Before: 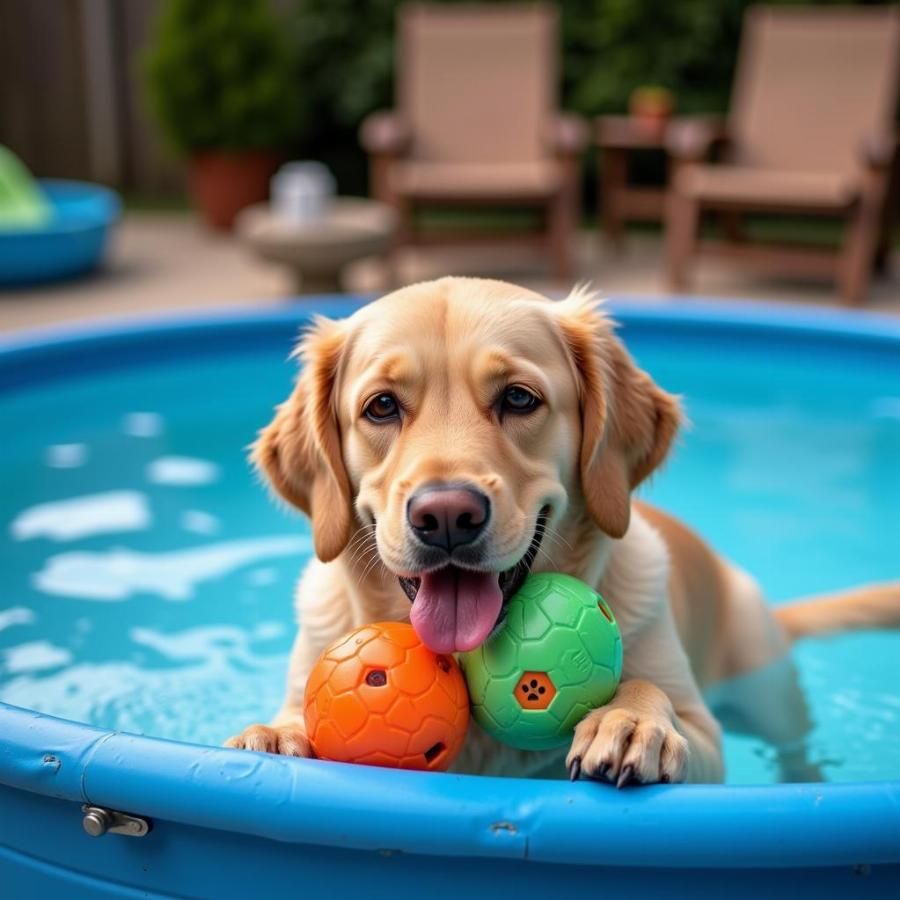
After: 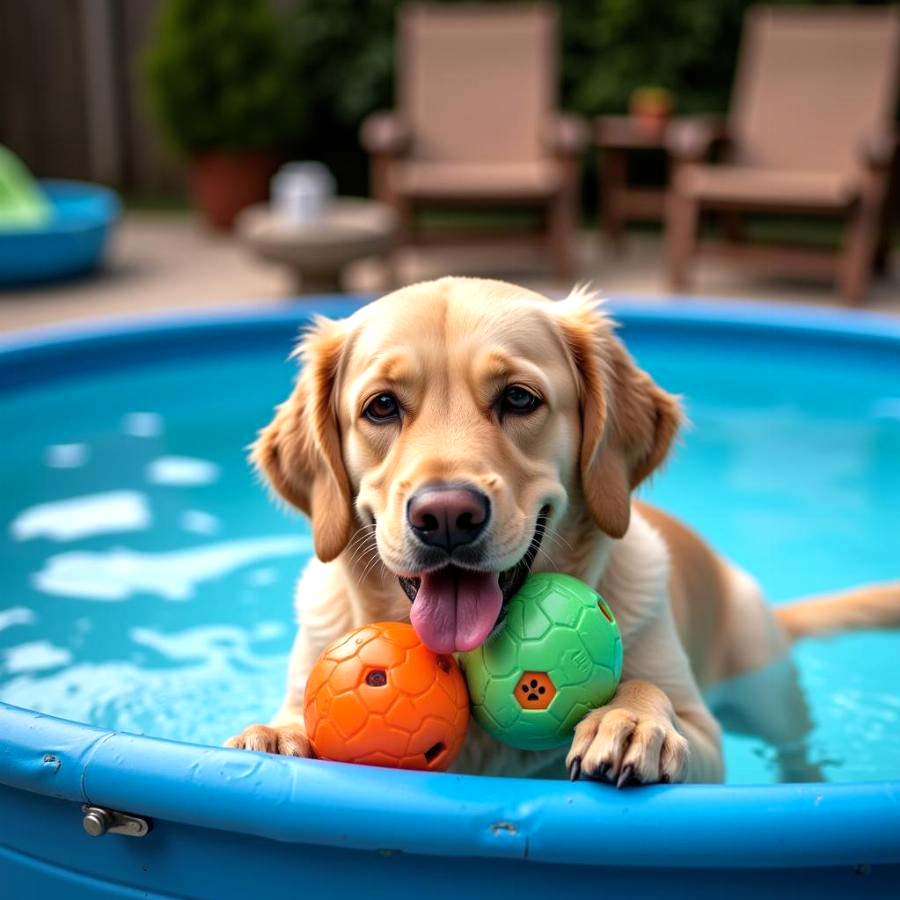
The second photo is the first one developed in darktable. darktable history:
color balance rgb: perceptual saturation grading › global saturation -0.024%, global vibrance 9.55%, contrast 14.558%, saturation formula JzAzBz (2021)
